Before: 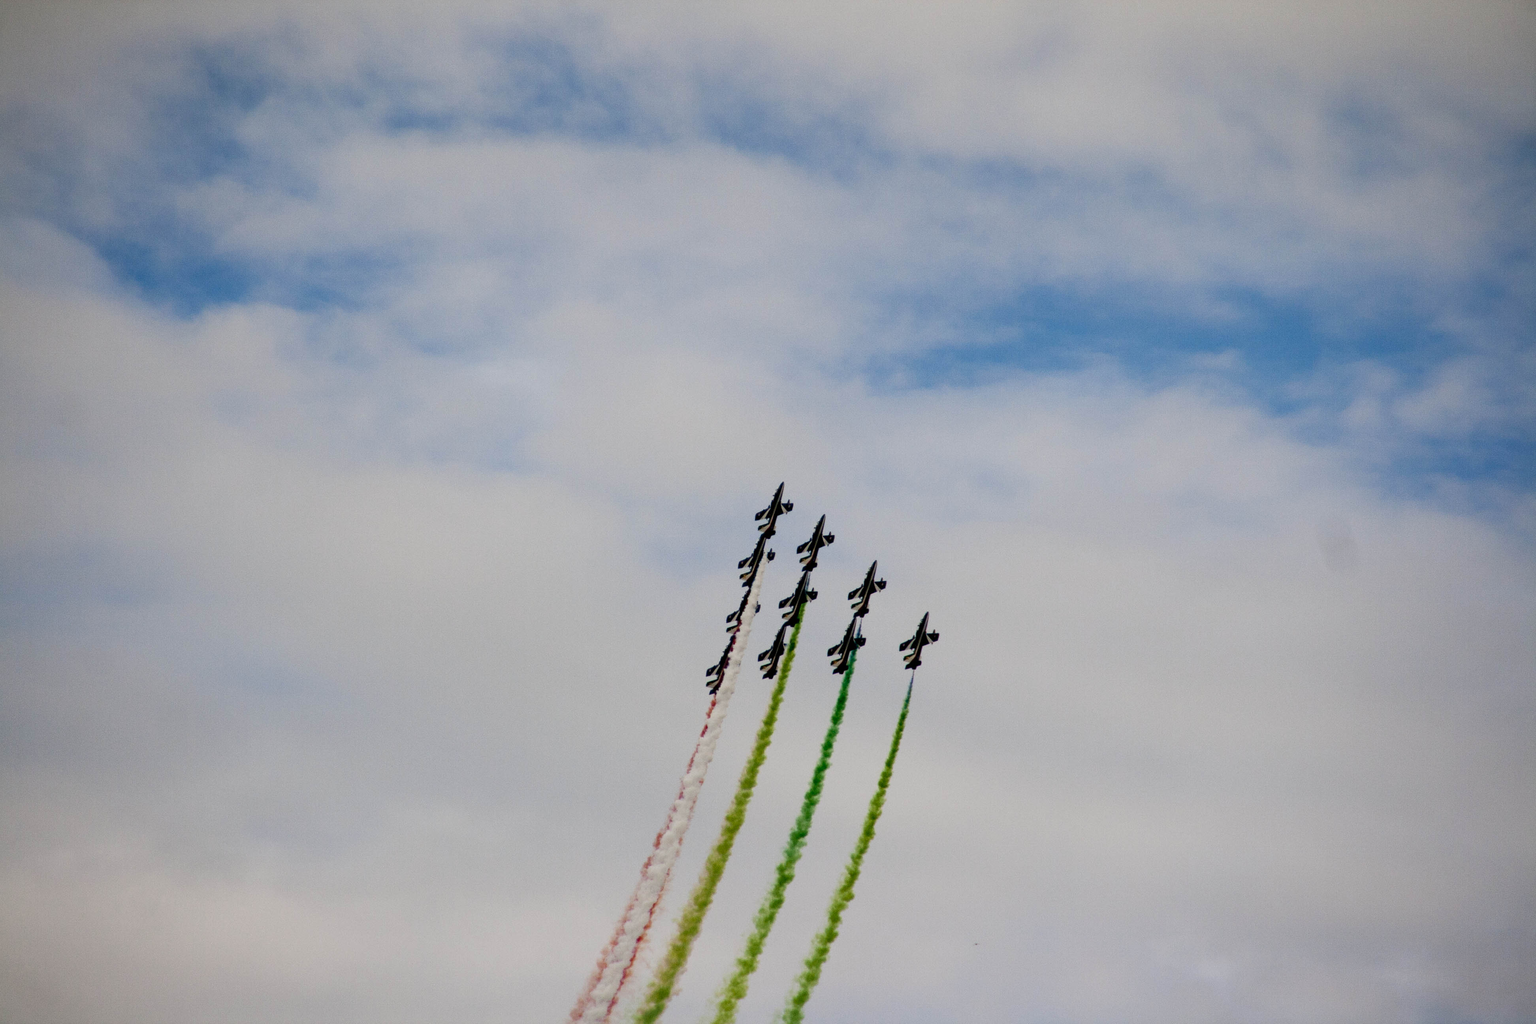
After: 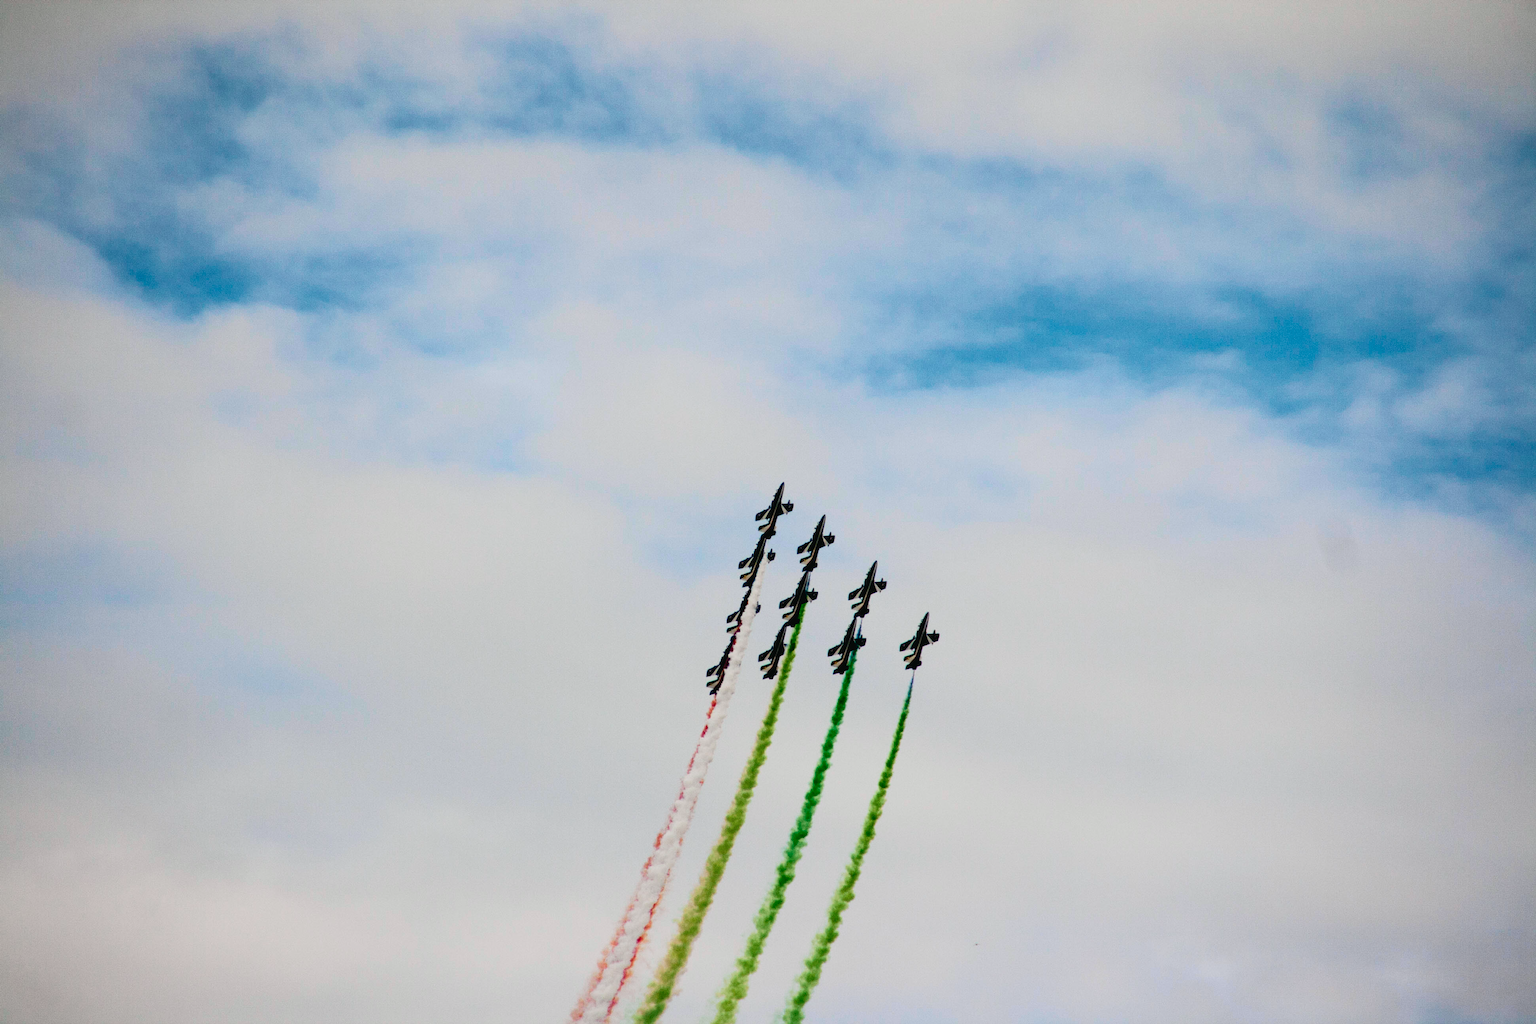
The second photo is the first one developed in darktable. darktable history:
tone curve: curves: ch0 [(0, 0.022) (0.114, 0.096) (0.282, 0.299) (0.456, 0.51) (0.613, 0.693) (0.786, 0.843) (0.999, 0.949)]; ch1 [(0, 0) (0.384, 0.365) (0.463, 0.447) (0.486, 0.474) (0.503, 0.5) (0.535, 0.522) (0.555, 0.546) (0.593, 0.599) (0.755, 0.793) (1, 1)]; ch2 [(0, 0) (0.369, 0.375) (0.449, 0.434) (0.501, 0.5) (0.528, 0.517) (0.561, 0.57) (0.612, 0.631) (0.668, 0.659) (1, 1)], color space Lab, independent channels, preserve colors none
tone equalizer: on, module defaults
